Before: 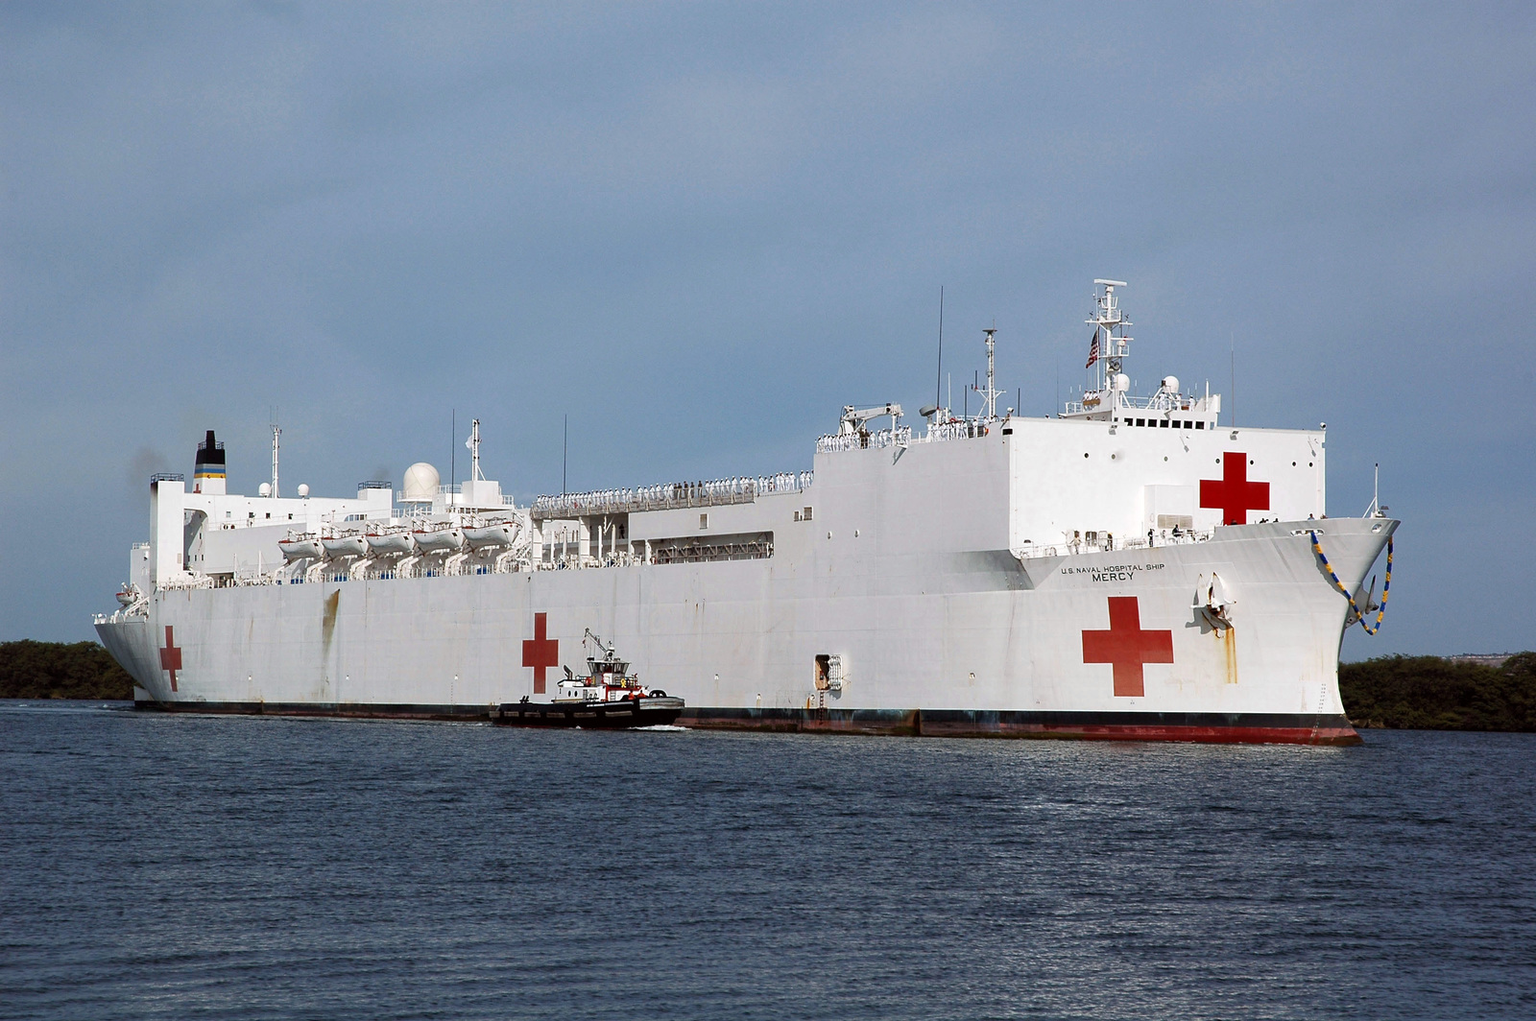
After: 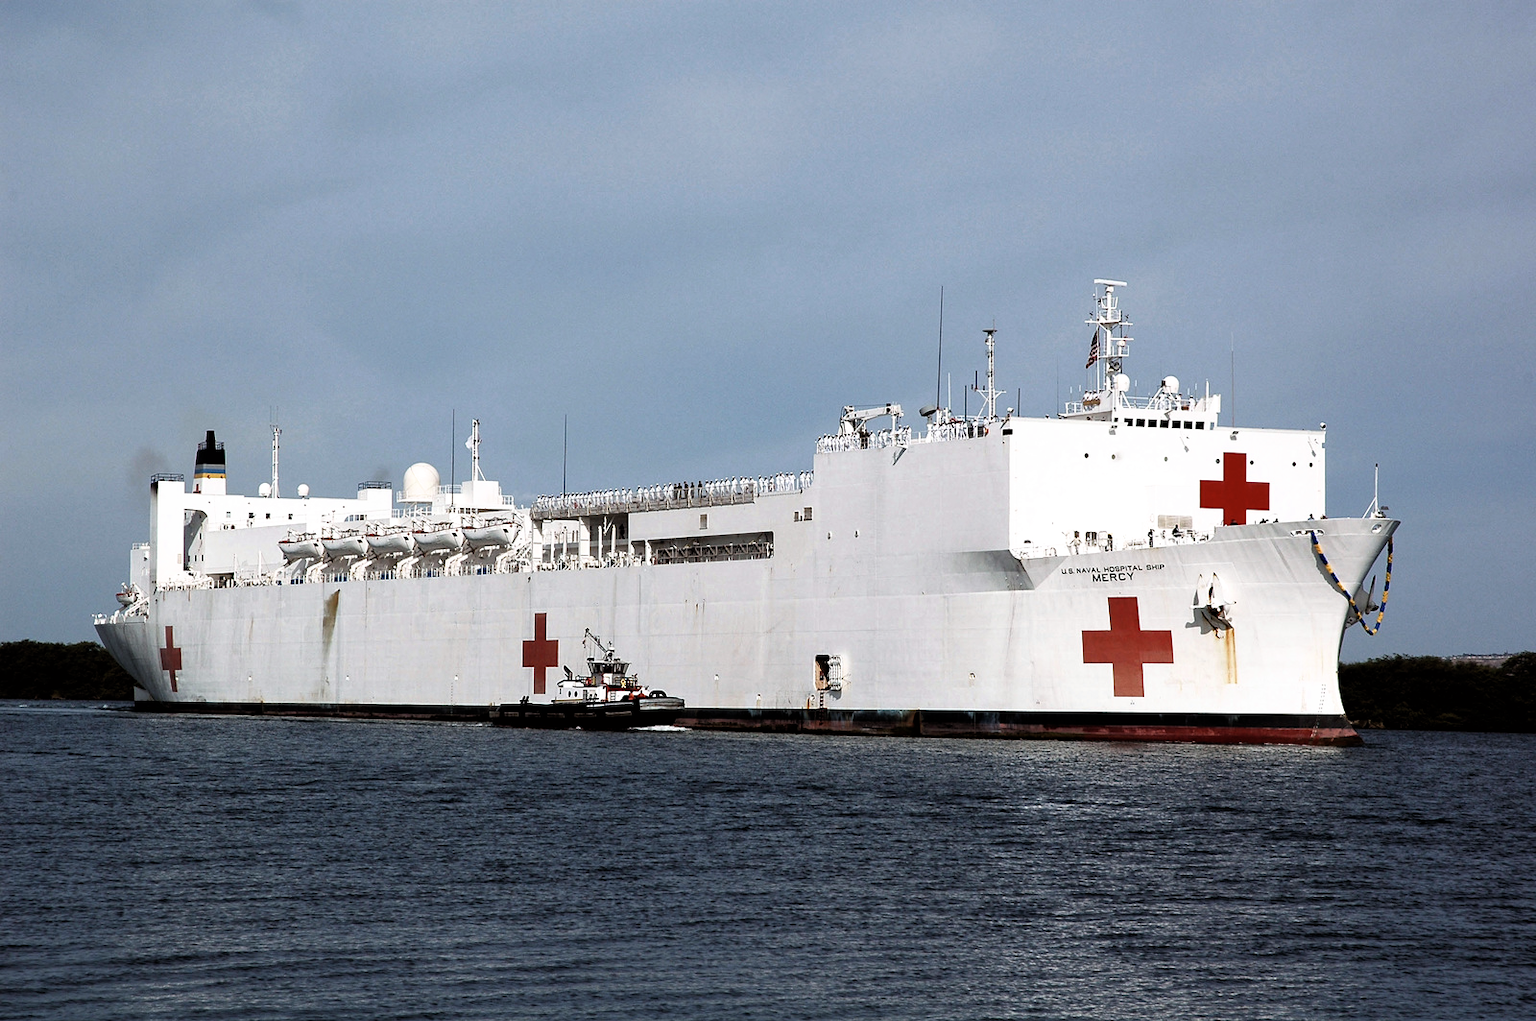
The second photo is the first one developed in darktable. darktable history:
filmic rgb: black relative exposure -8.26 EV, white relative exposure 2.2 EV, target white luminance 99.864%, hardness 7.18, latitude 75.42%, contrast 1.317, highlights saturation mix -2.27%, shadows ↔ highlights balance 30.31%
contrast brightness saturation: saturation -0.101
